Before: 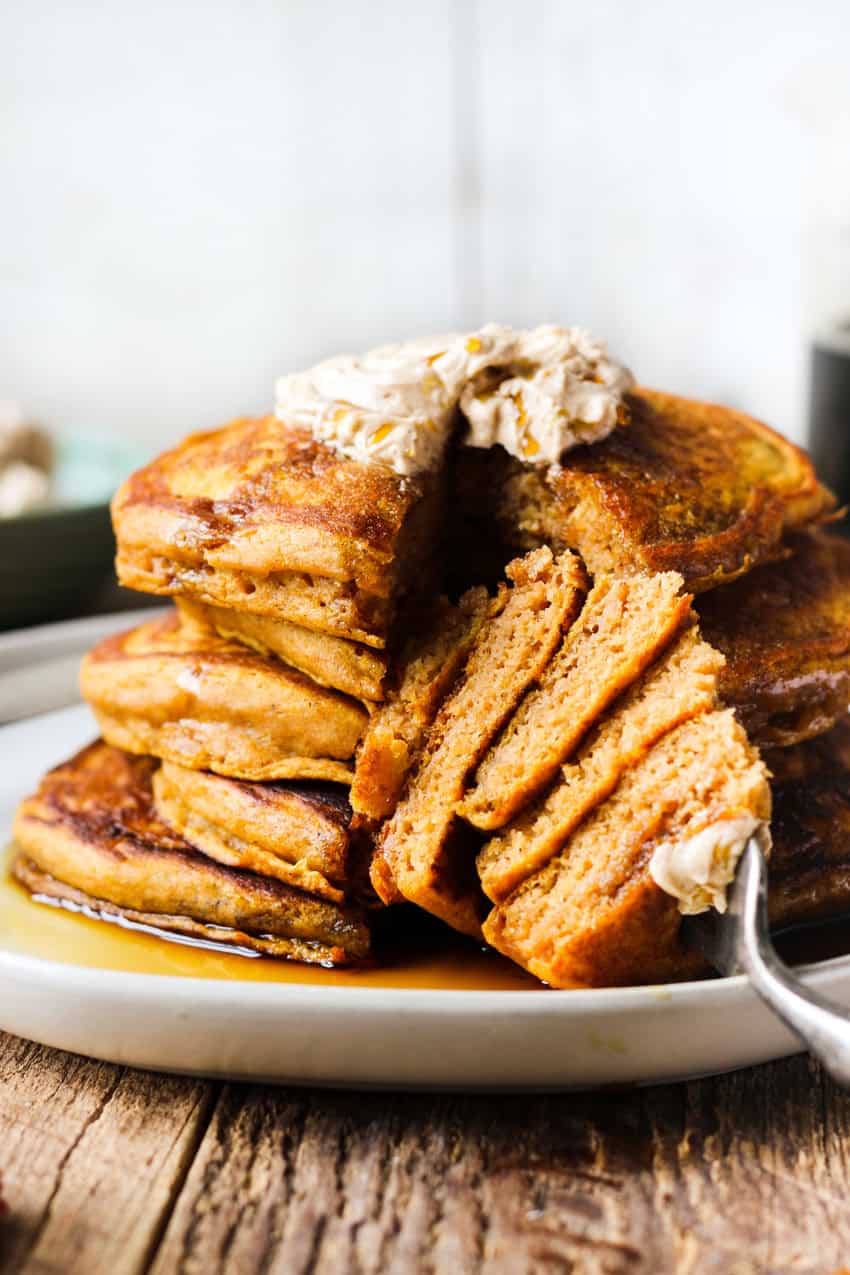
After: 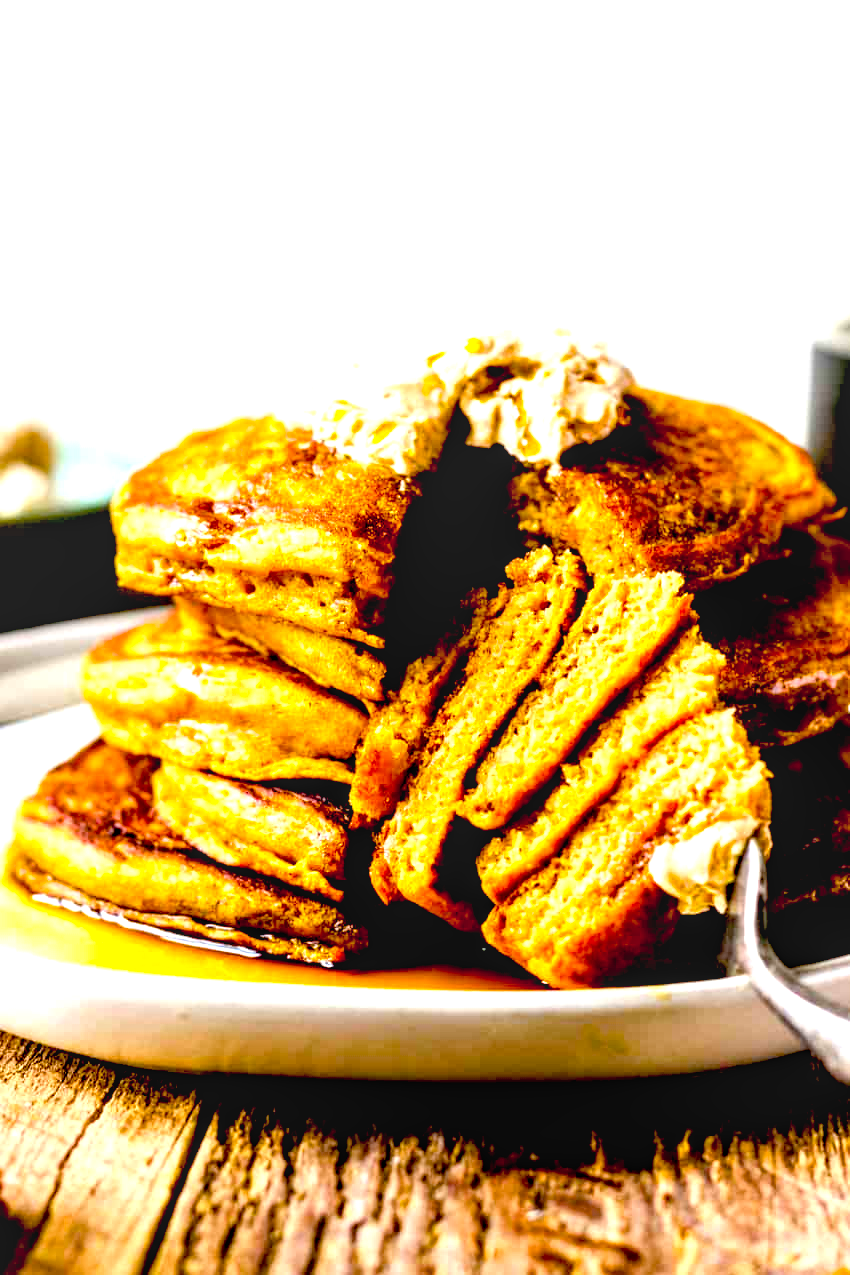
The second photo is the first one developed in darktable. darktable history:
exposure: black level correction 0.035, exposure 0.9 EV, compensate highlight preservation false
color balance rgb: linear chroma grading › global chroma 15%, perceptual saturation grading › global saturation 30%
local contrast: on, module defaults
